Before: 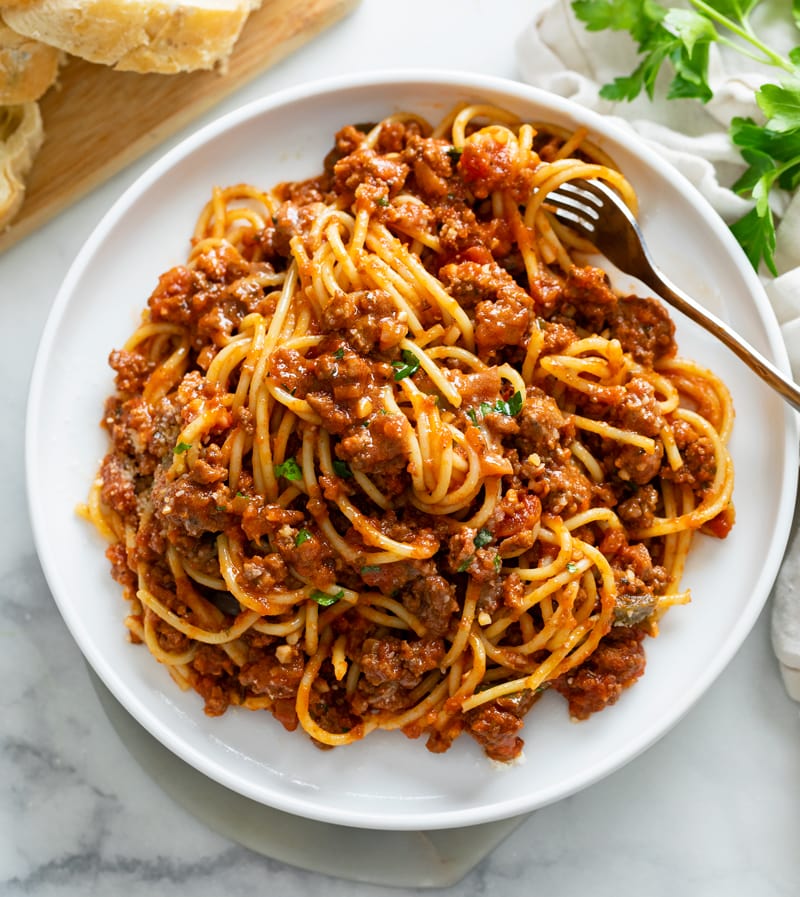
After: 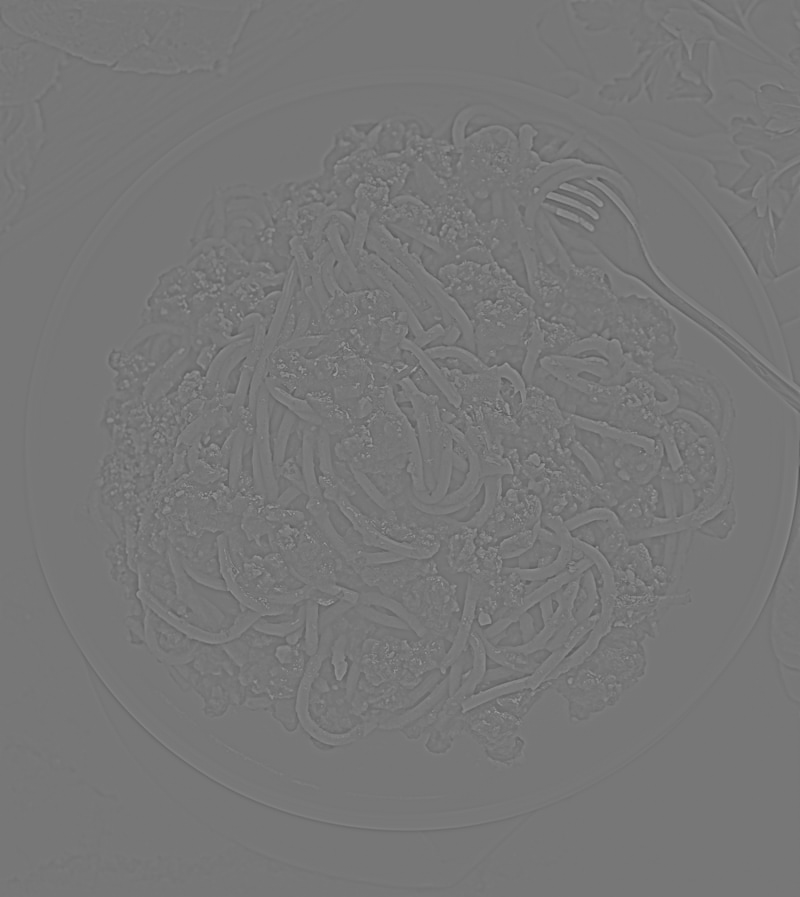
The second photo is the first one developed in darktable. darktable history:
white balance: red 1.05, blue 1.072
sharpen: radius 2.883, amount 0.868, threshold 47.523
highpass: sharpness 5.84%, contrast boost 8.44%
